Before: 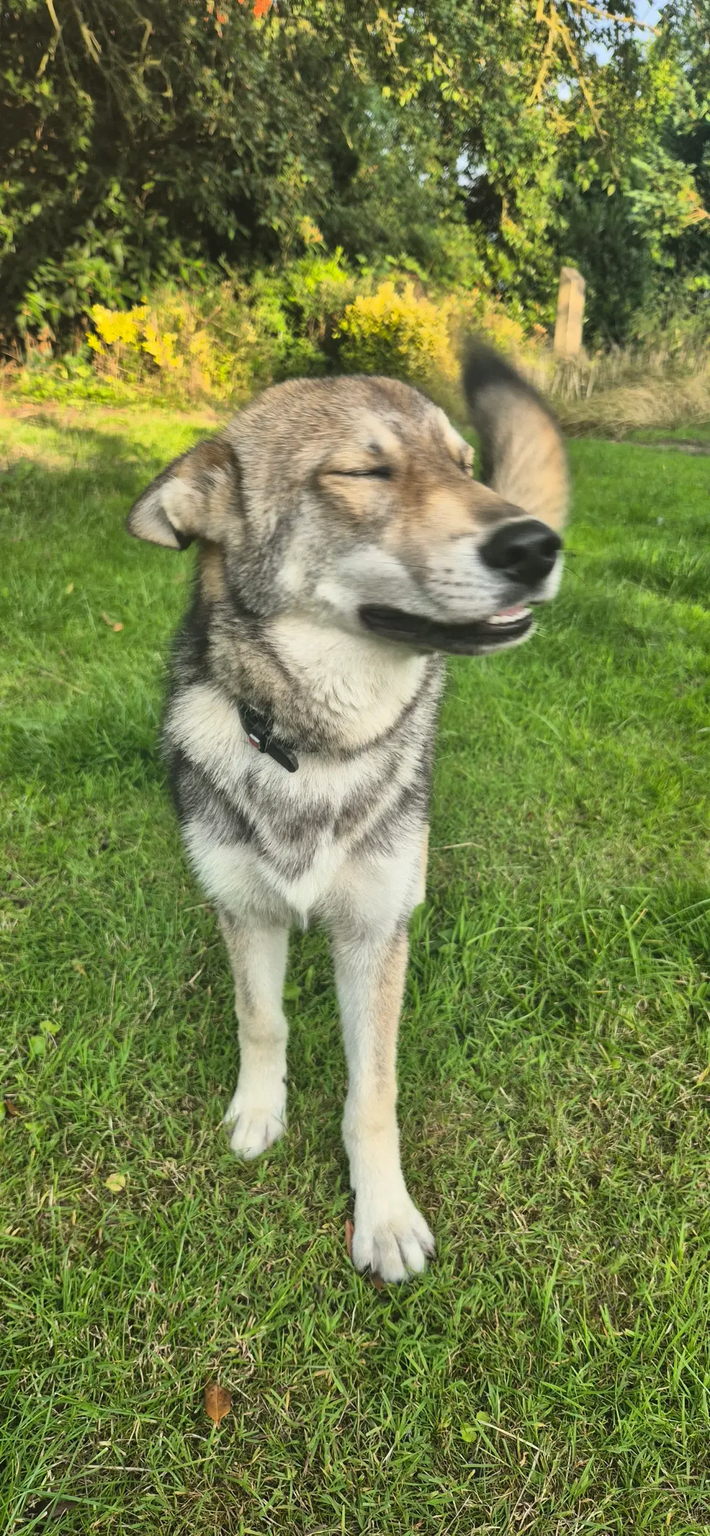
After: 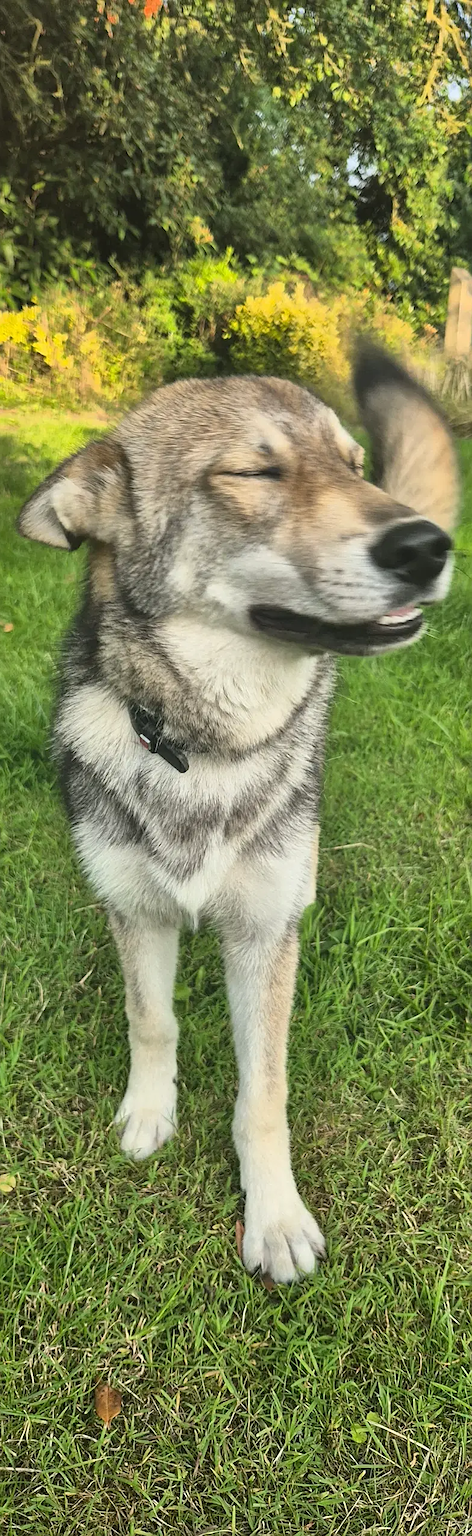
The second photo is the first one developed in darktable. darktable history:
sharpen: on, module defaults
crop and rotate: left 15.546%, right 17.787%
